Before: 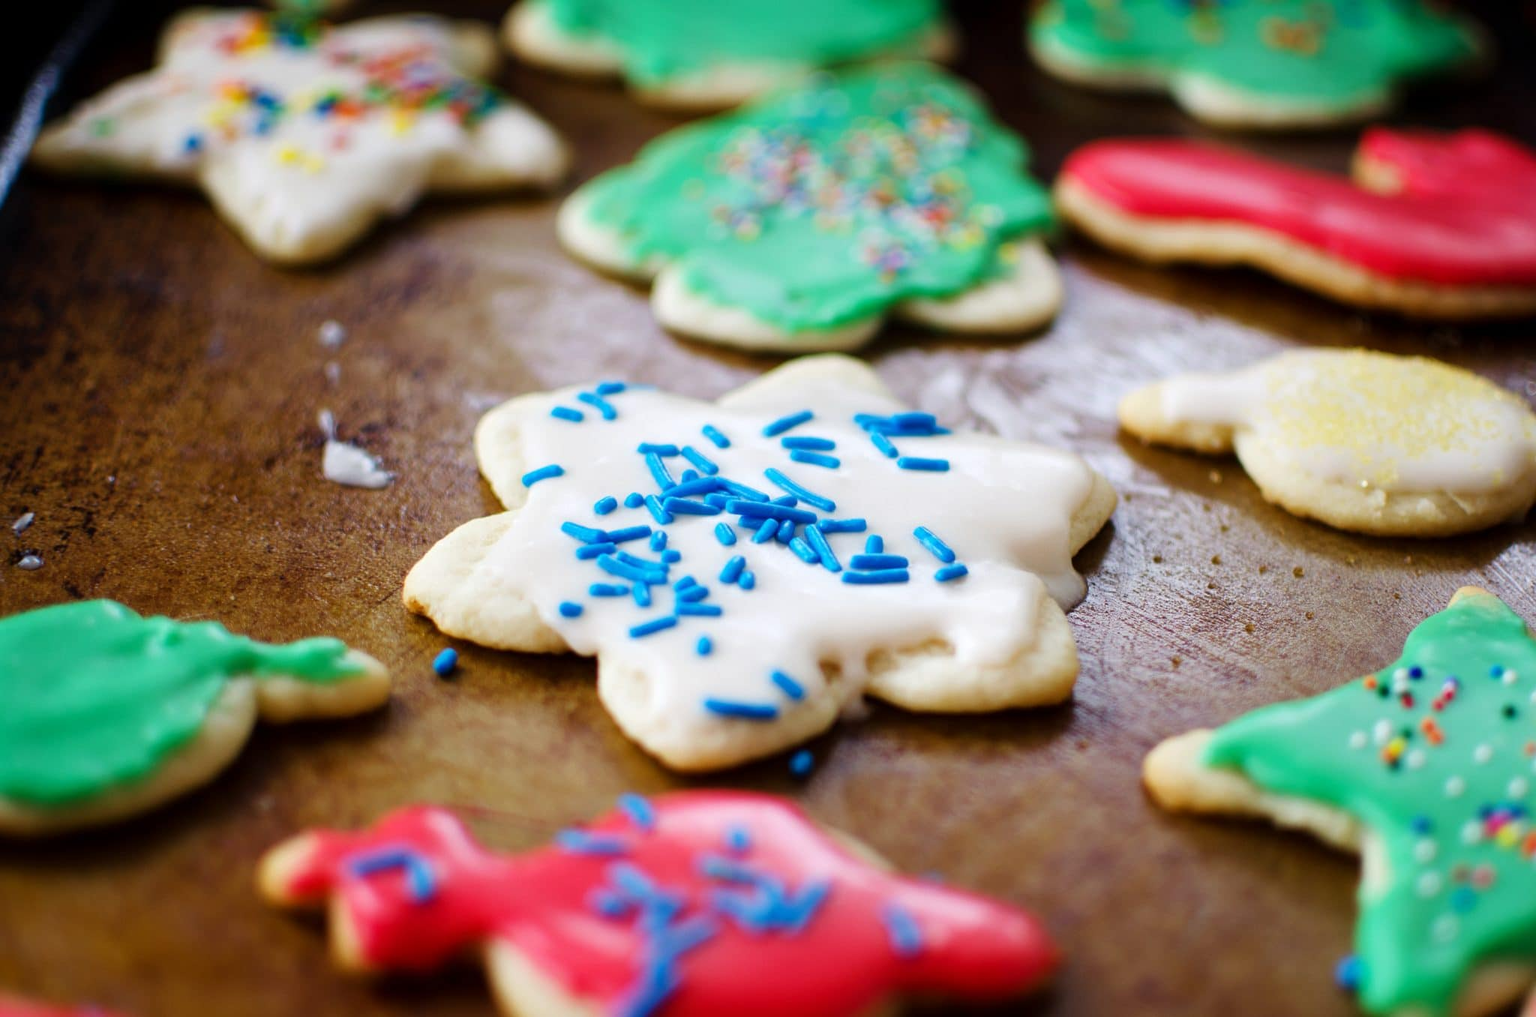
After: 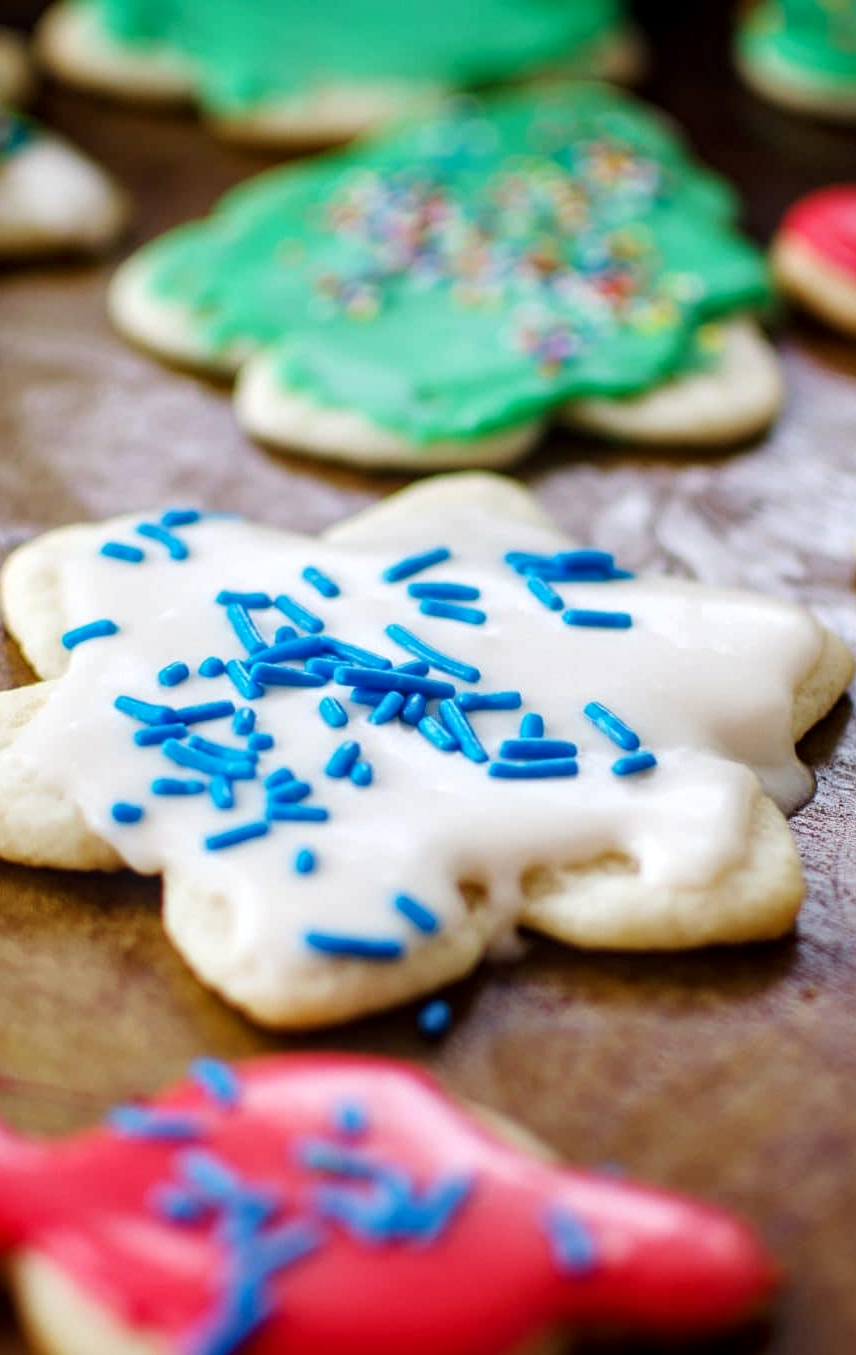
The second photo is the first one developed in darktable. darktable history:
crop: left 30.97%, right 27.189%
vignetting: fall-off start 100.38%, brightness -0.234, saturation 0.132
local contrast: on, module defaults
